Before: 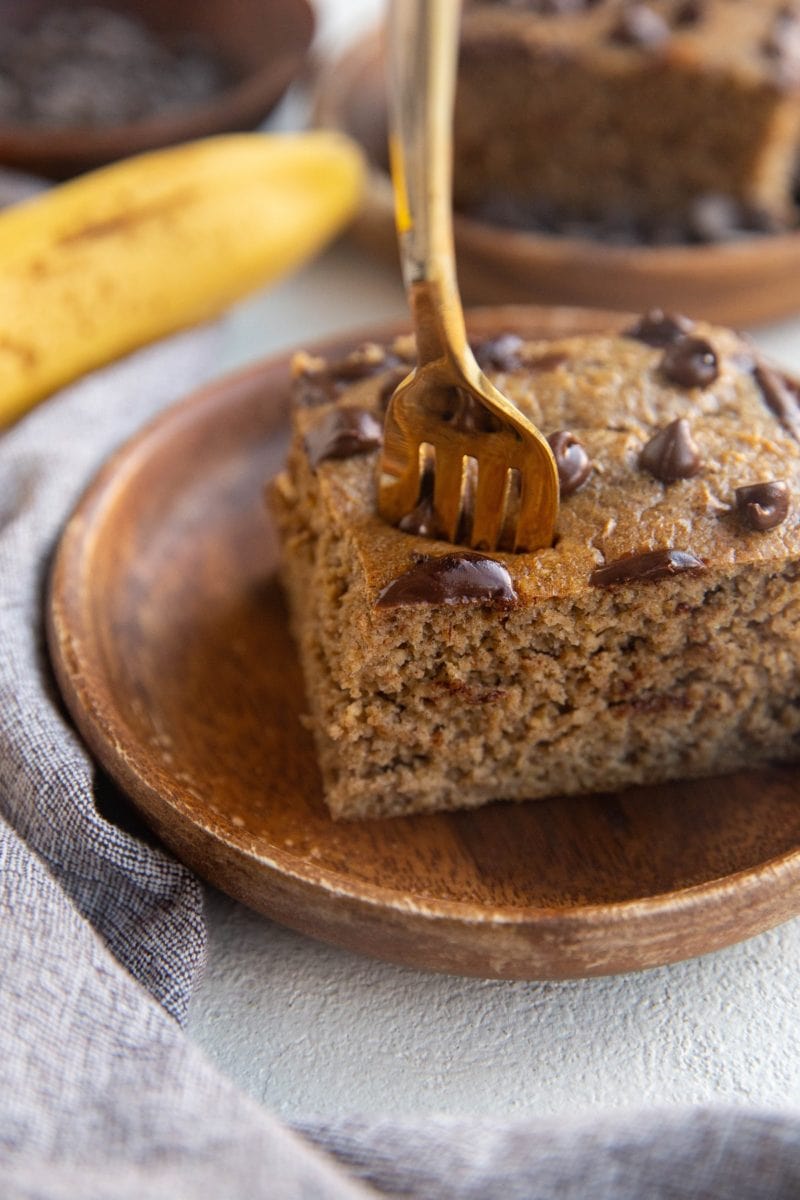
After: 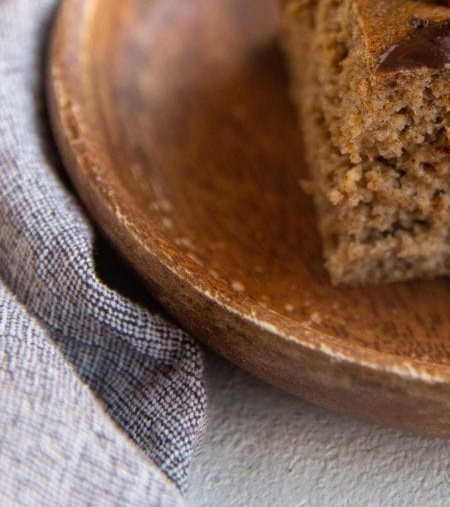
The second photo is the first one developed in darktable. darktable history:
crop: top 44.612%, right 43.437%, bottom 13.137%
